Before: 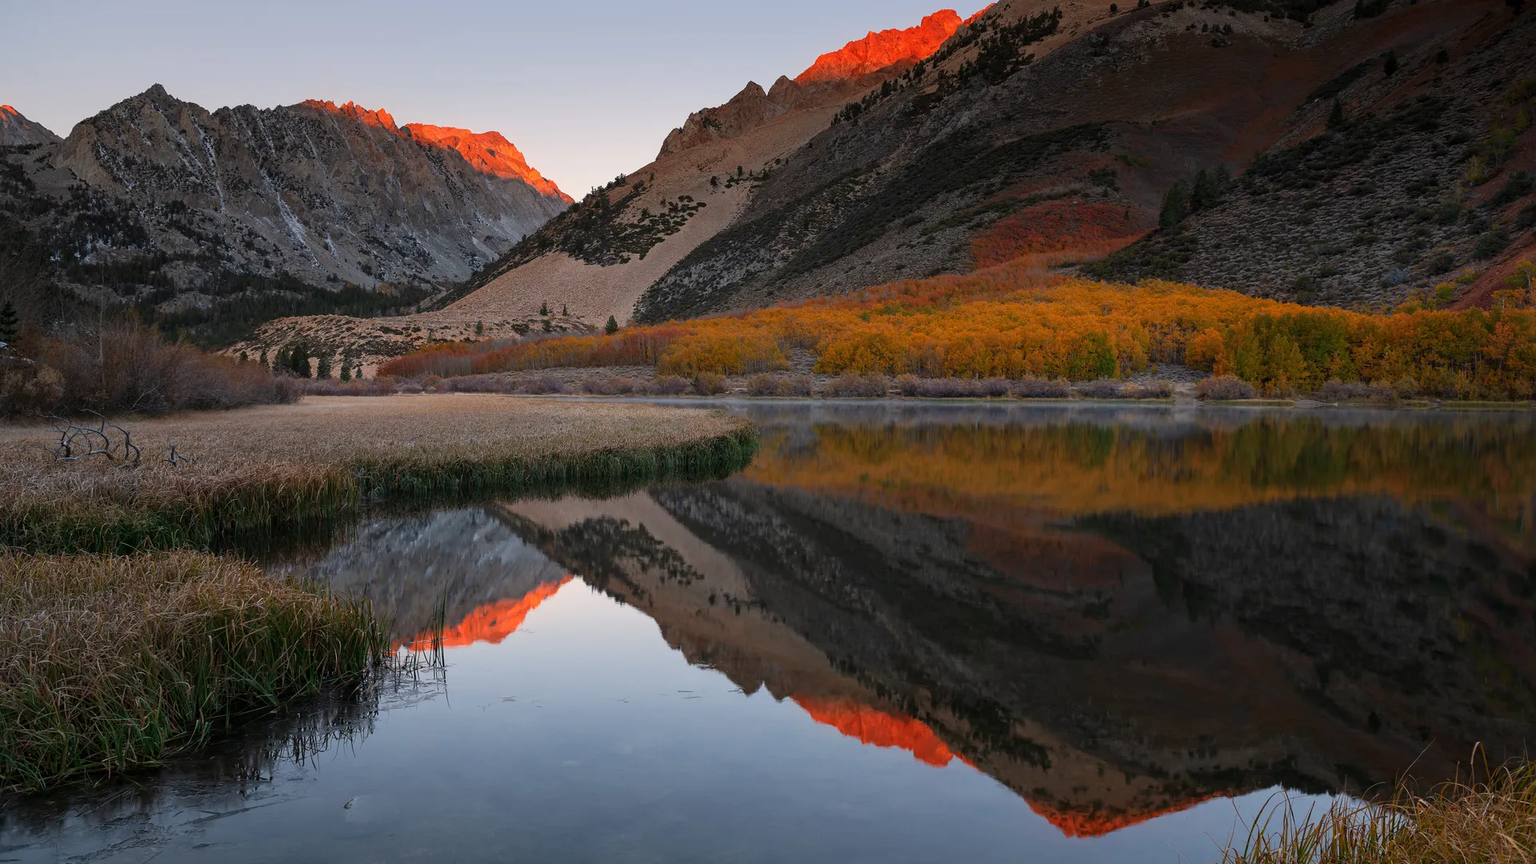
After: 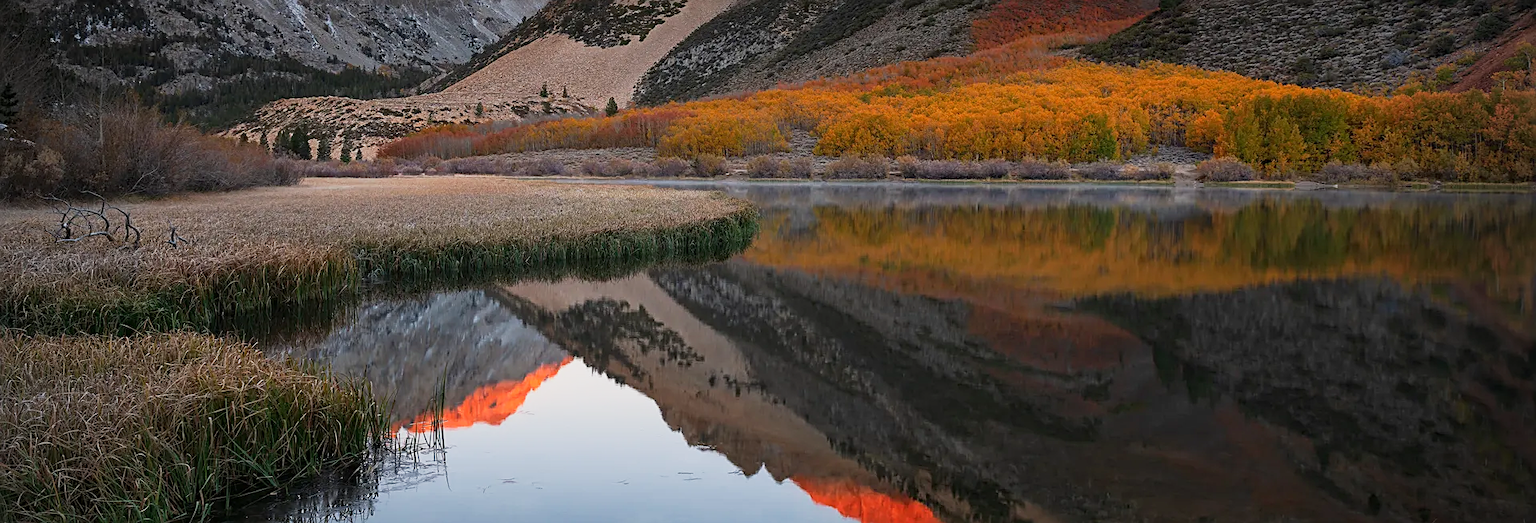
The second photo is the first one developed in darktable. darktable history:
vignetting: on, module defaults
base curve: curves: ch0 [(0, 0) (0.088, 0.125) (0.176, 0.251) (0.354, 0.501) (0.613, 0.749) (1, 0.877)], preserve colors none
sharpen: on, module defaults
crop and rotate: top 25.335%, bottom 14.044%
